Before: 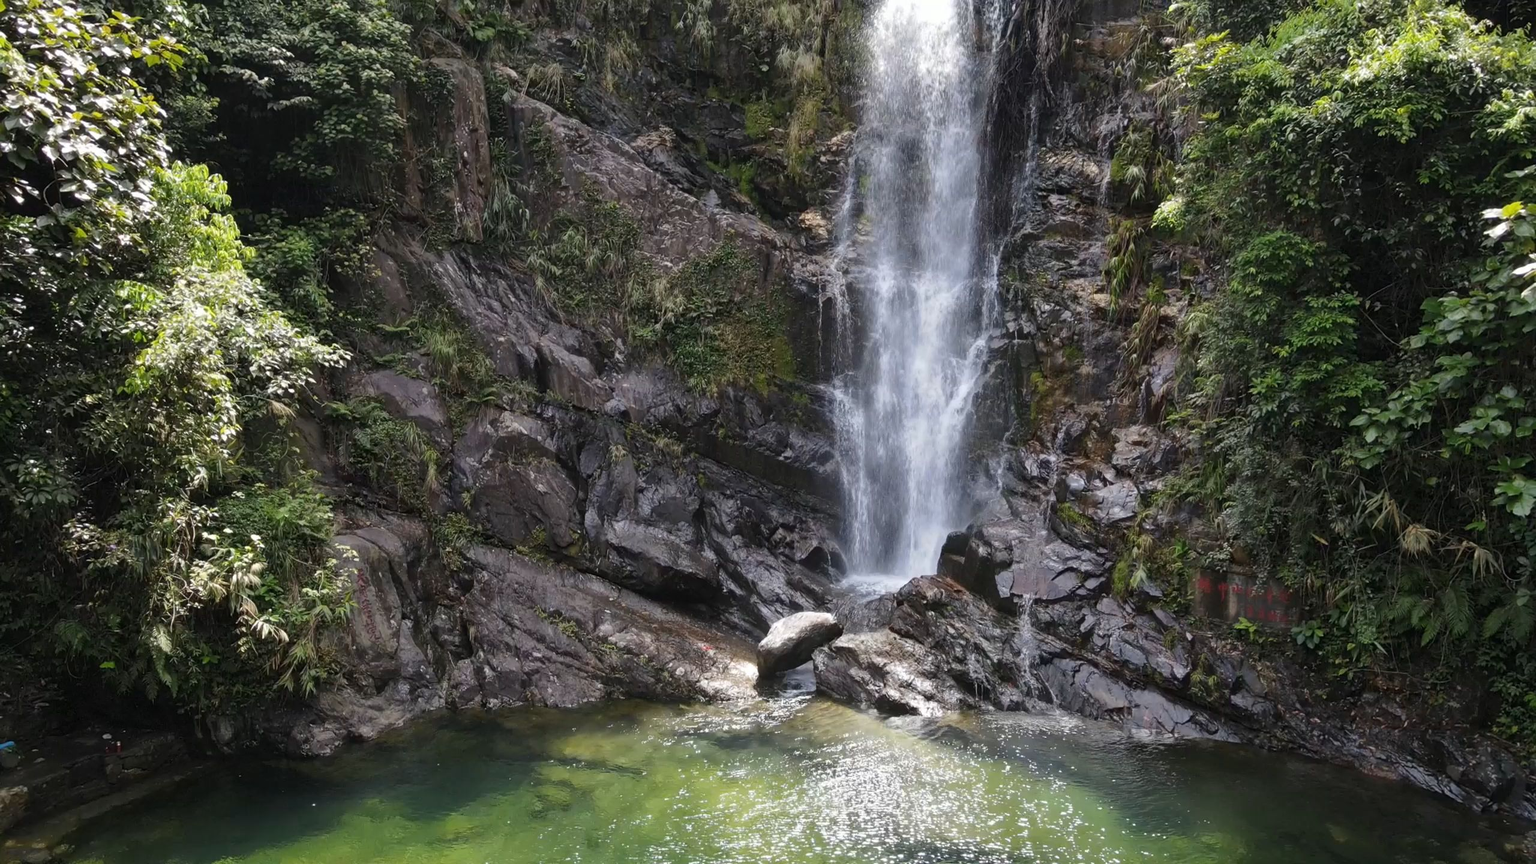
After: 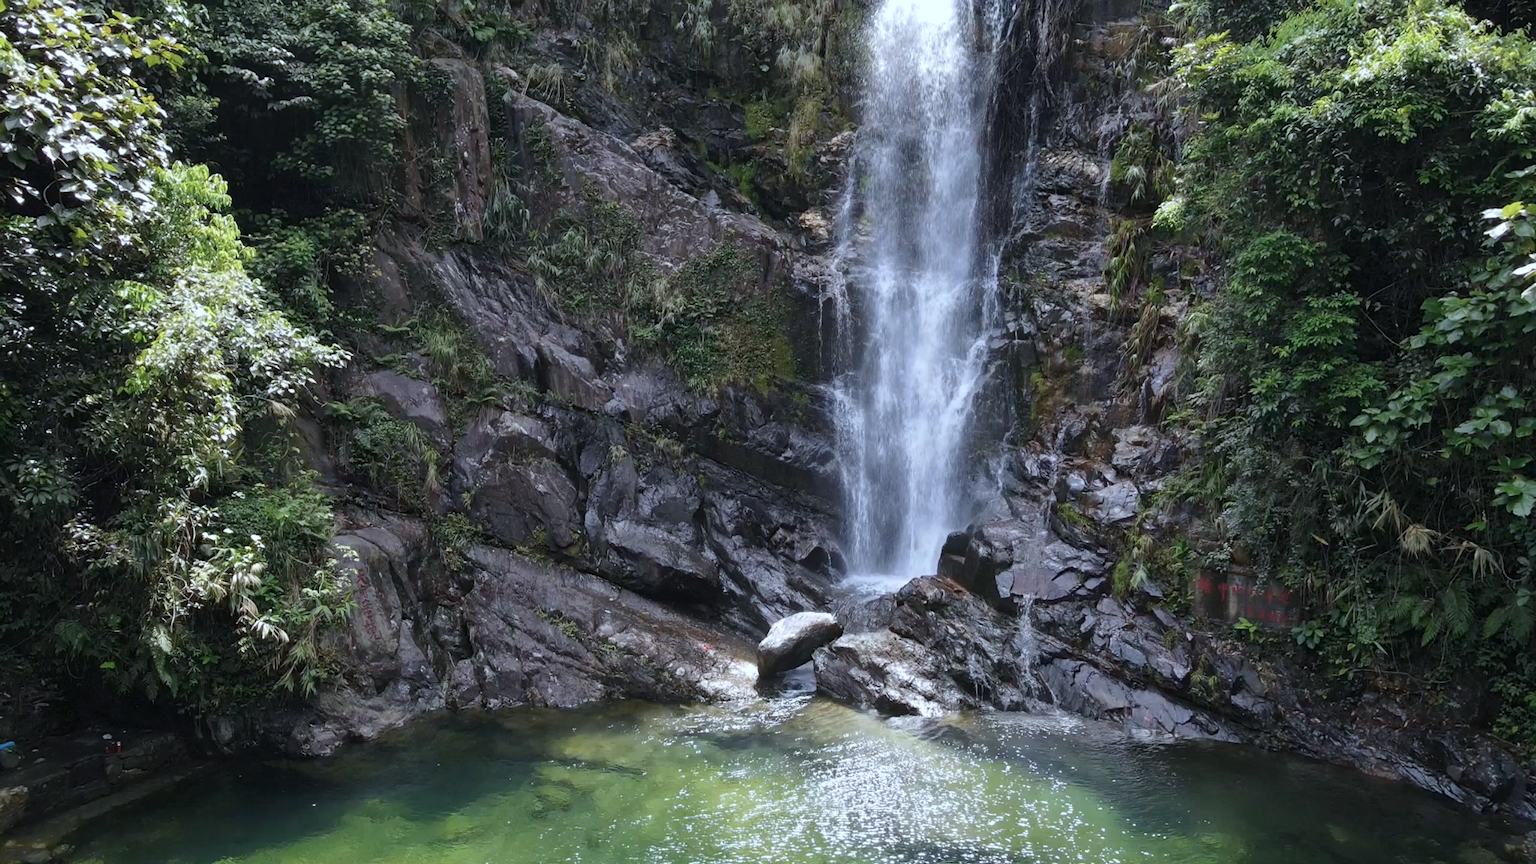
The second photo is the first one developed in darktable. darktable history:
color calibration: x 0.372, y 0.386, temperature 4286.32 K, gamut compression 2.97
